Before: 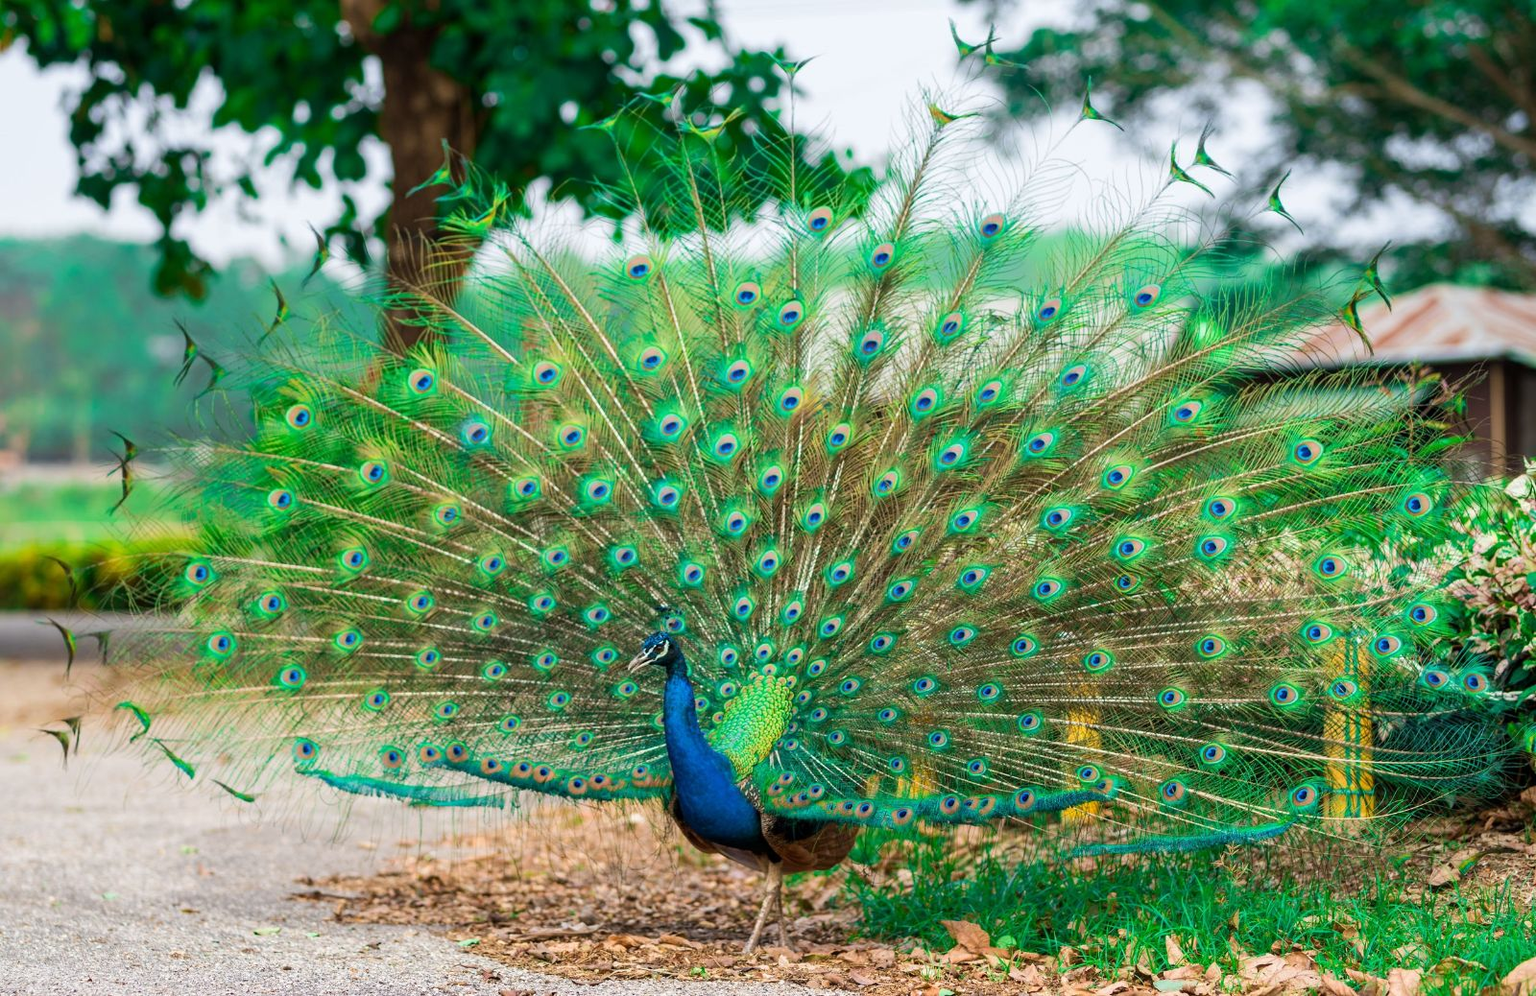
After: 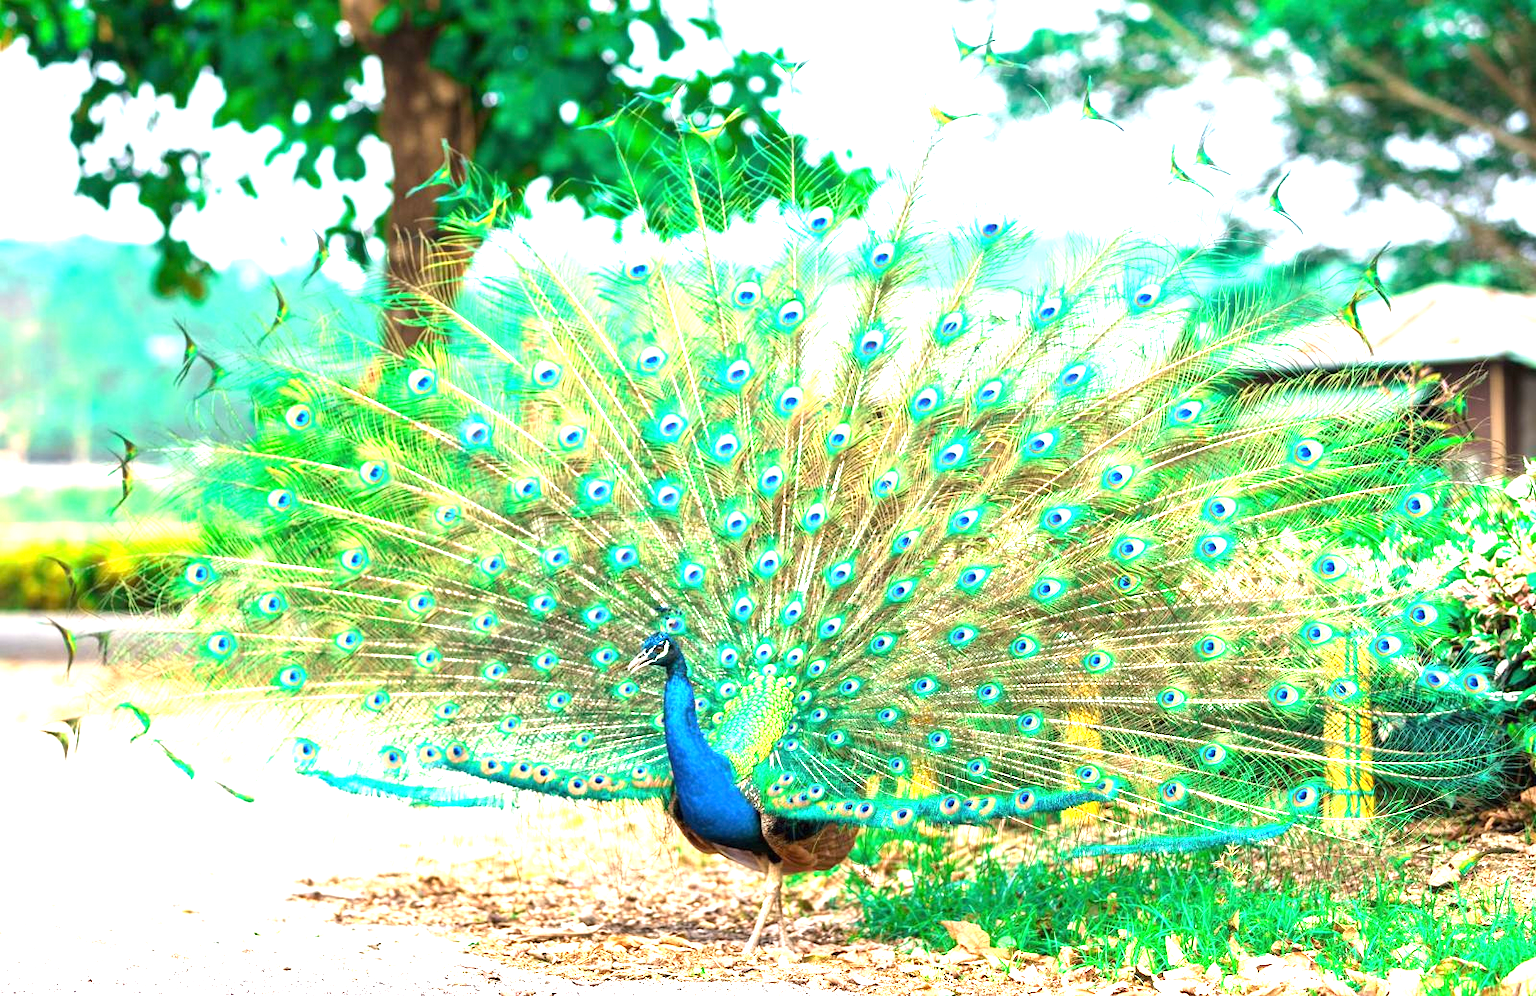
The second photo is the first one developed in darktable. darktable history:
exposure: black level correction 0, exposure 1.912 EV, compensate highlight preservation false
